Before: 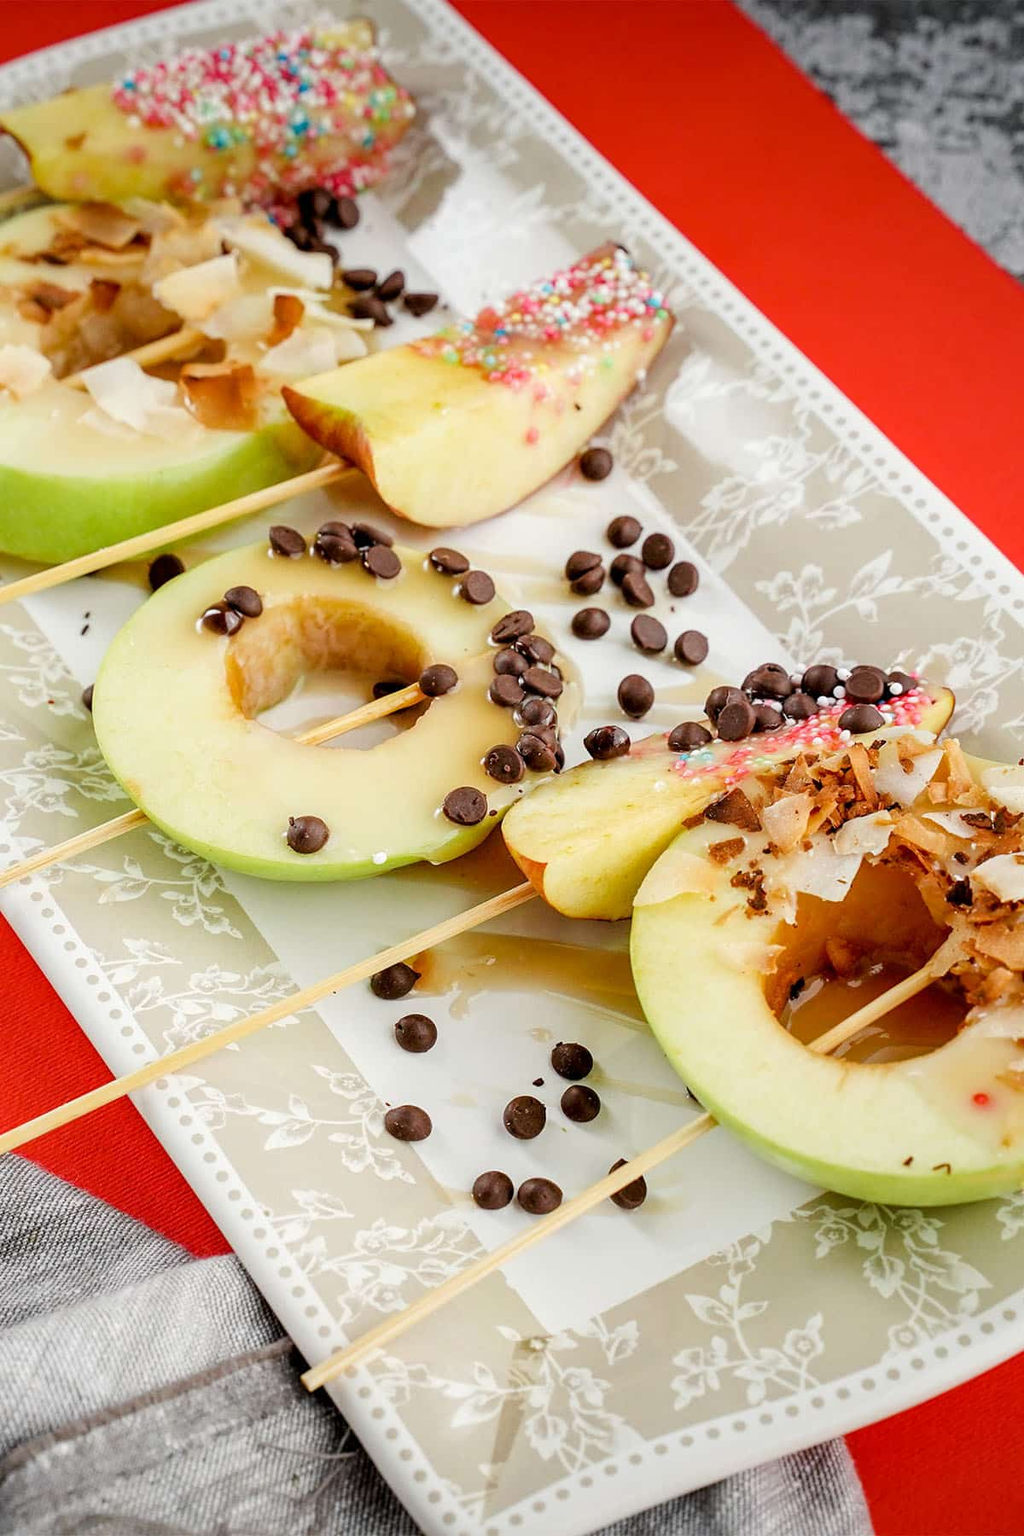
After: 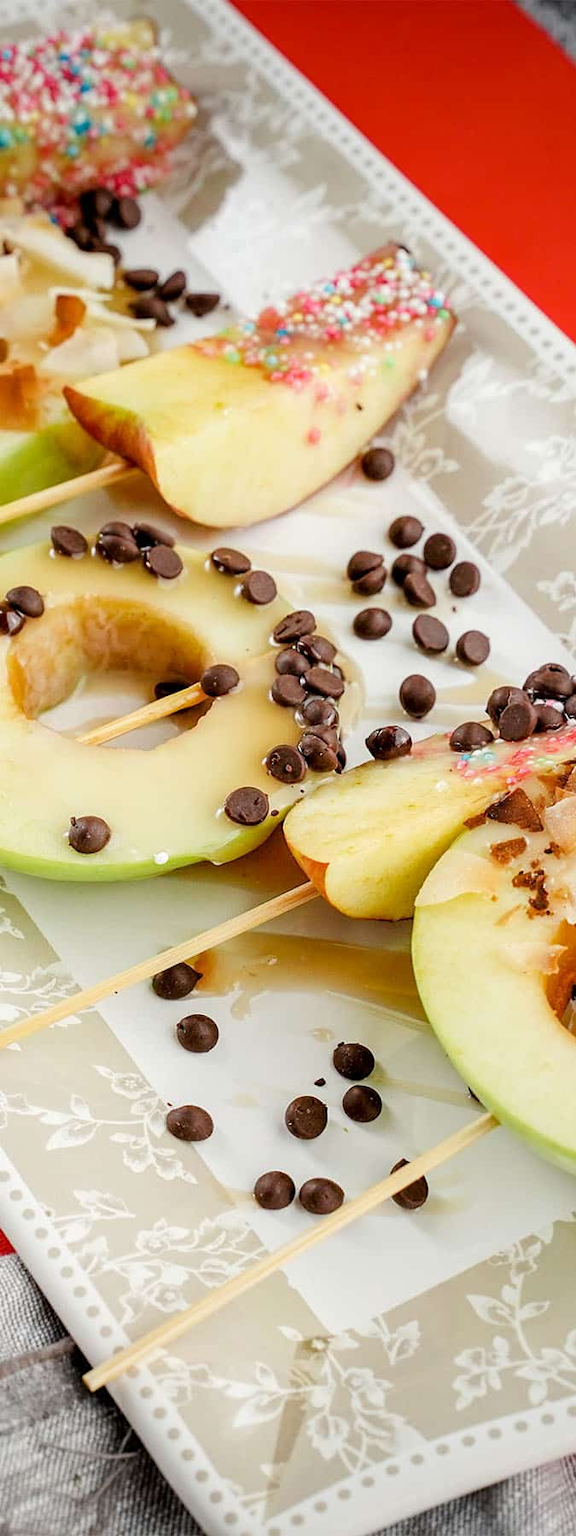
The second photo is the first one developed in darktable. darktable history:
crop: left 21.338%, right 22.327%
